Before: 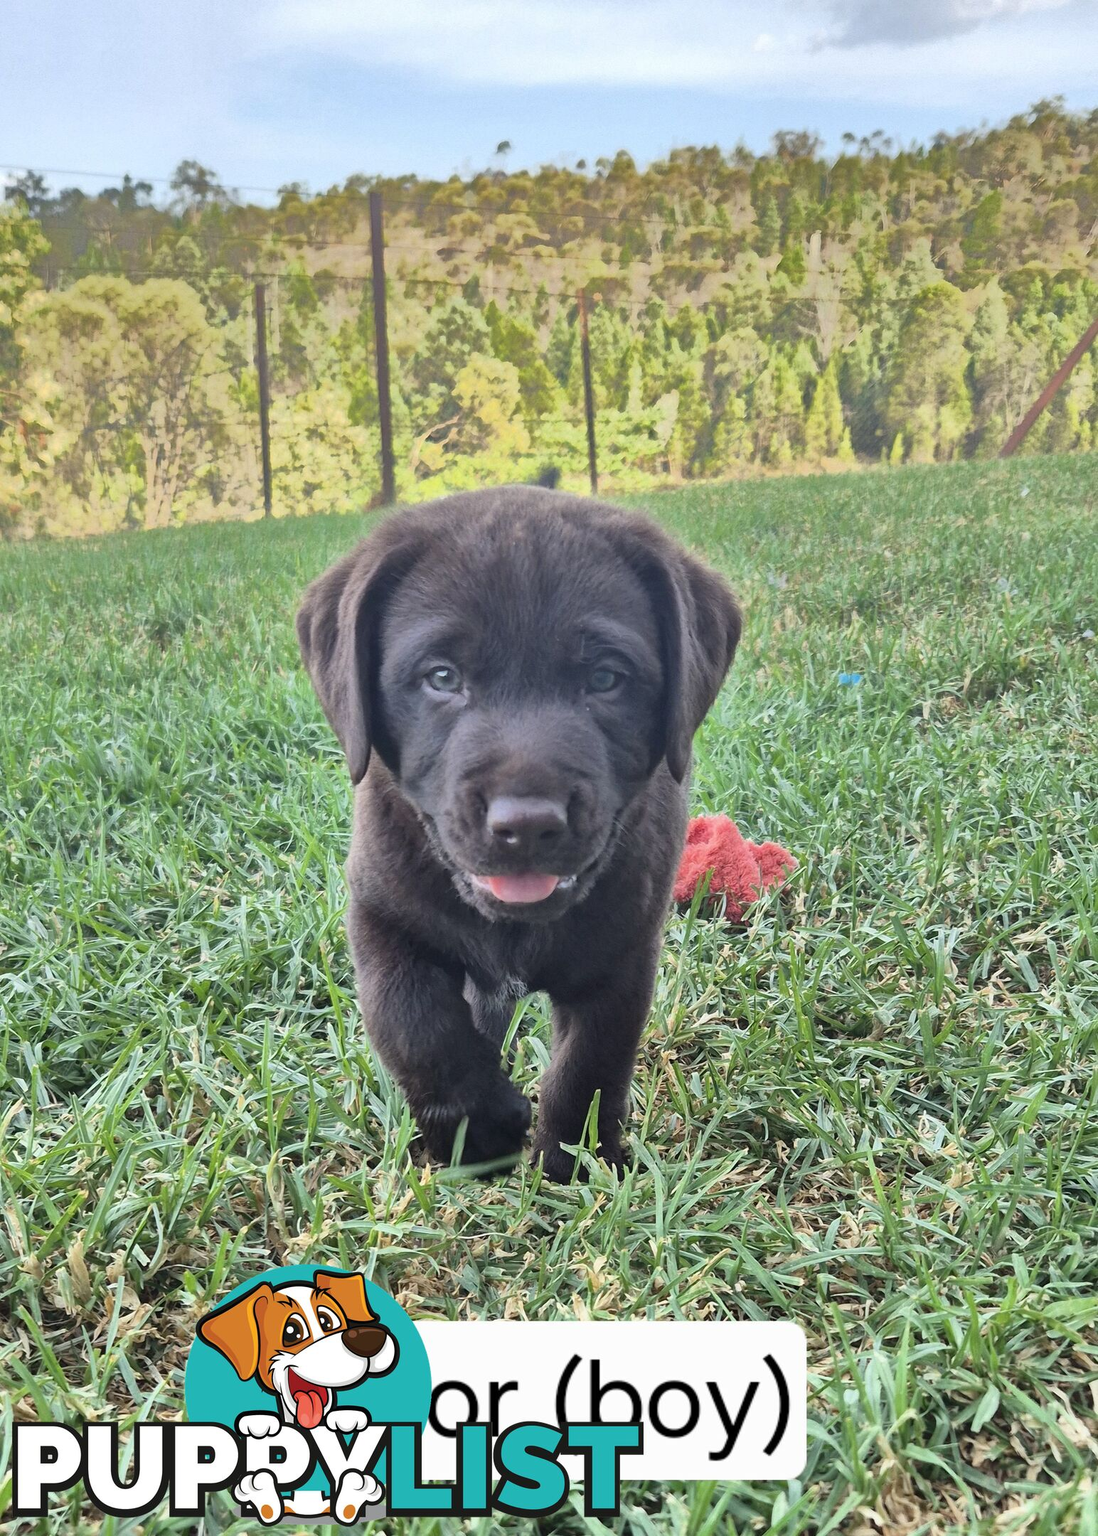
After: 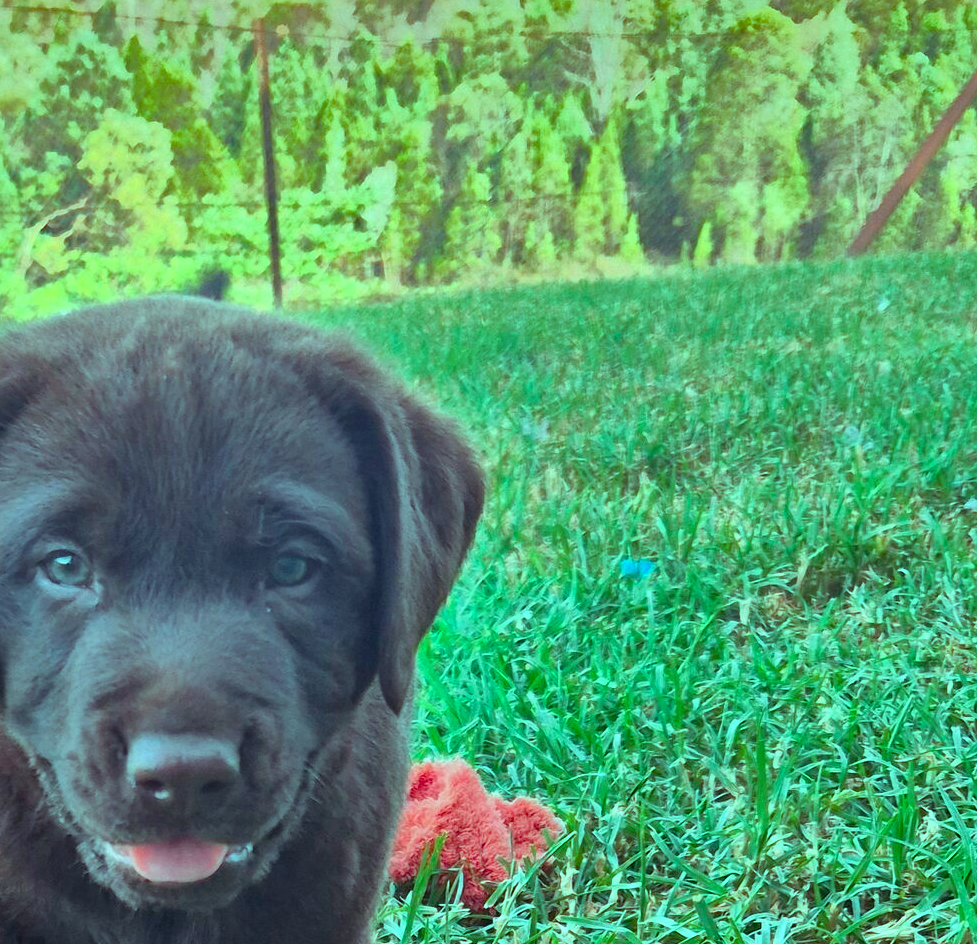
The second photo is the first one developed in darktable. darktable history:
tone equalizer: on, module defaults
color balance rgb: power › chroma 0.229%, power › hue 62.17°, highlights gain › chroma 7.483%, highlights gain › hue 183.02°, perceptual saturation grading › global saturation 20%, perceptual saturation grading › highlights -24.98%, perceptual saturation grading › shadows 26.091%
contrast equalizer: y [[0.6 ×6], [0.55 ×6], [0 ×6], [0 ×6], [0 ×6]], mix 0.167
crop: left 36.181%, top 17.955%, right 0.492%, bottom 38.32%
